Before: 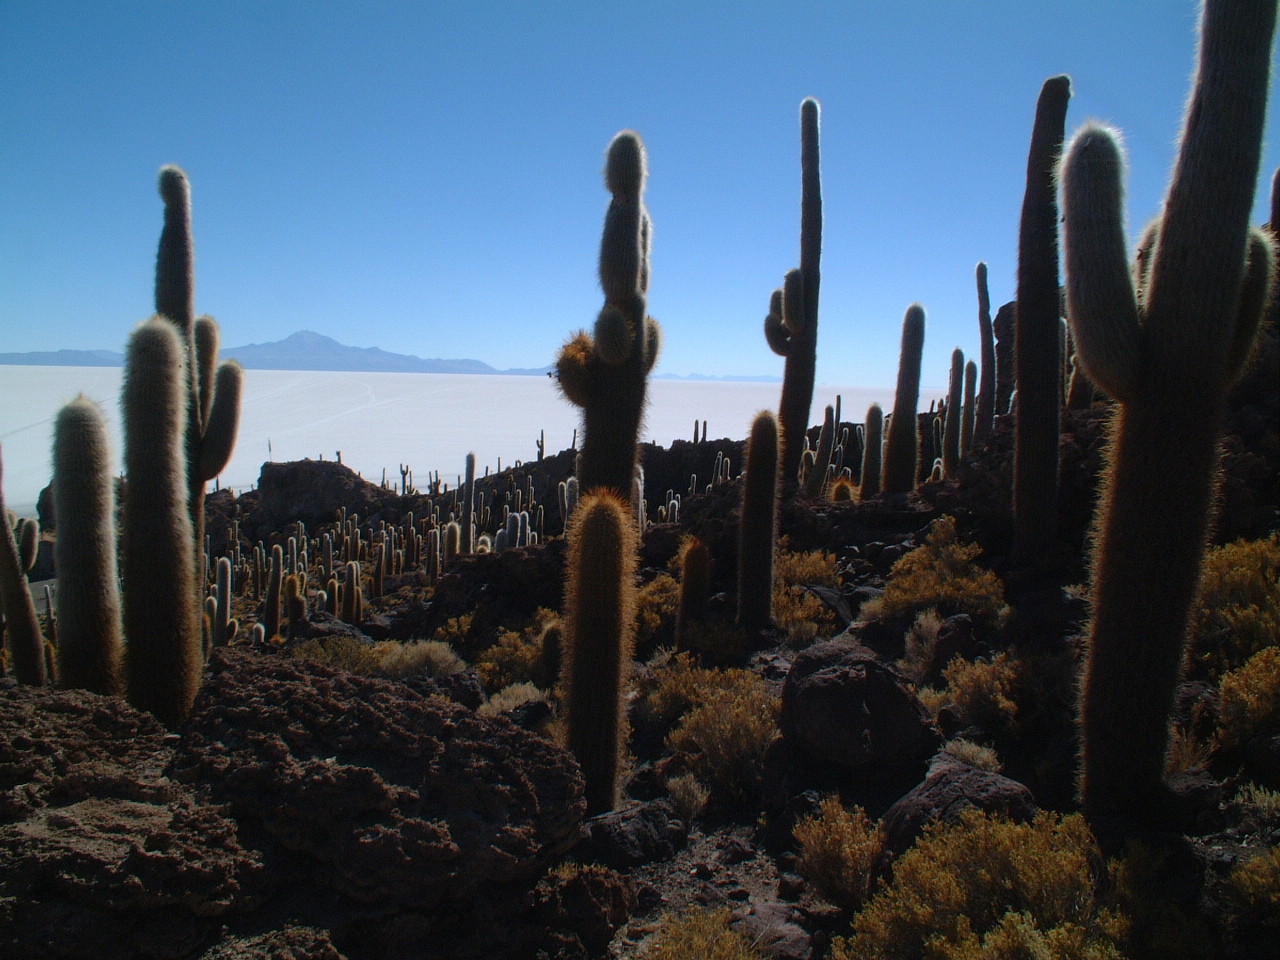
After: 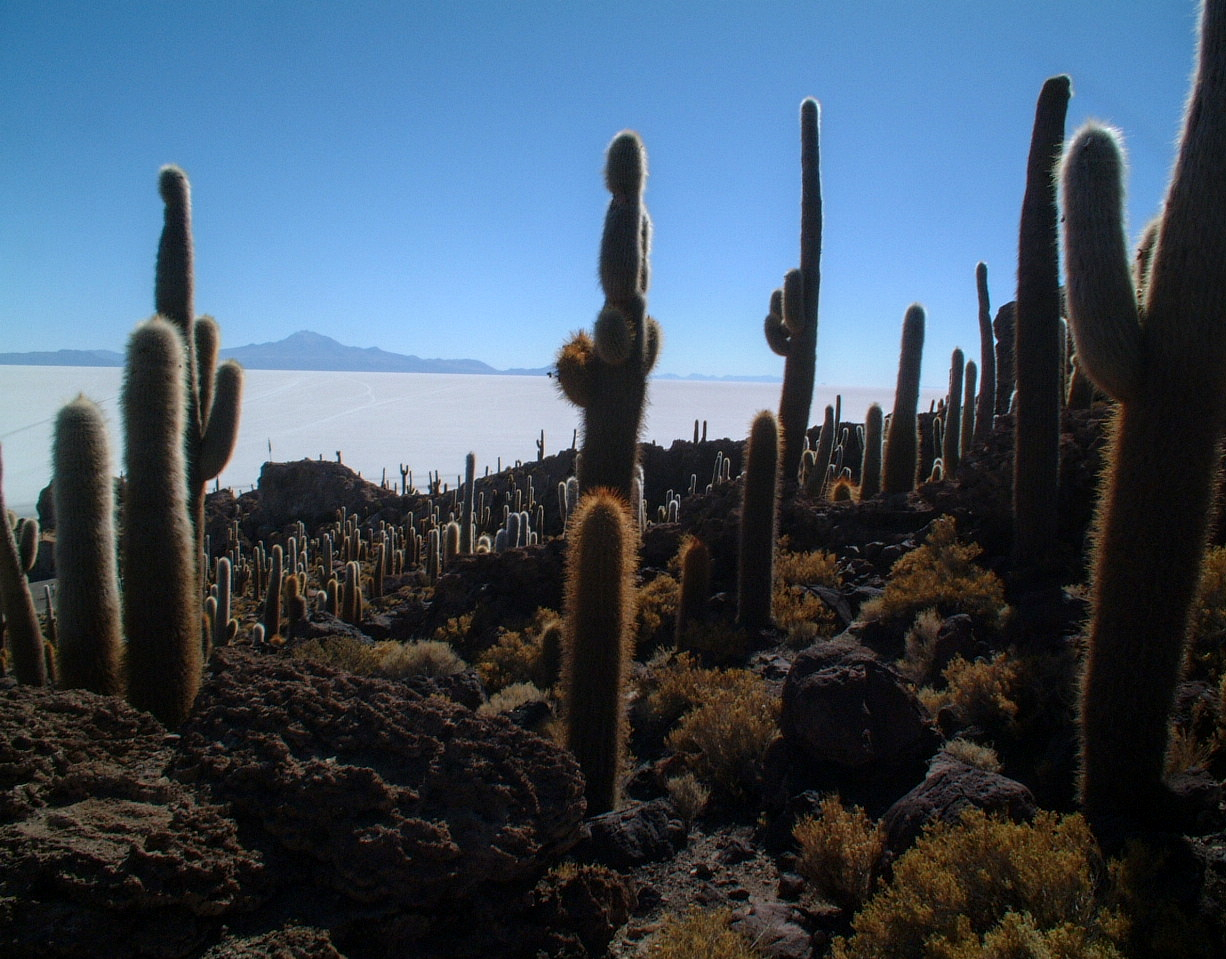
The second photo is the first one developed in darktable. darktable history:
local contrast: detail 130%
crop: right 4.191%, bottom 0.033%
shadows and highlights: shadows -23.35, highlights 46, soften with gaussian
